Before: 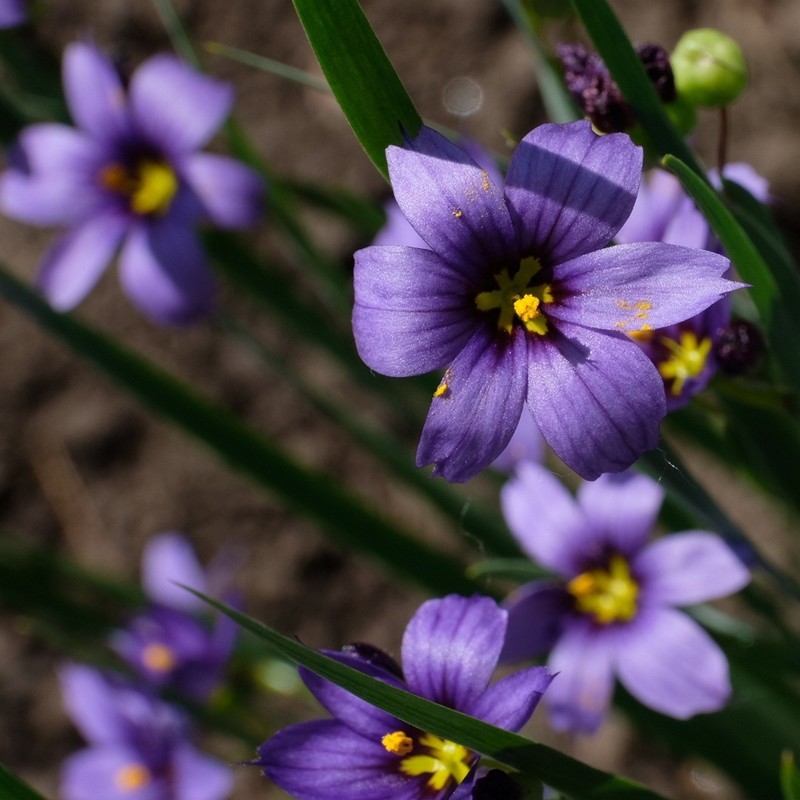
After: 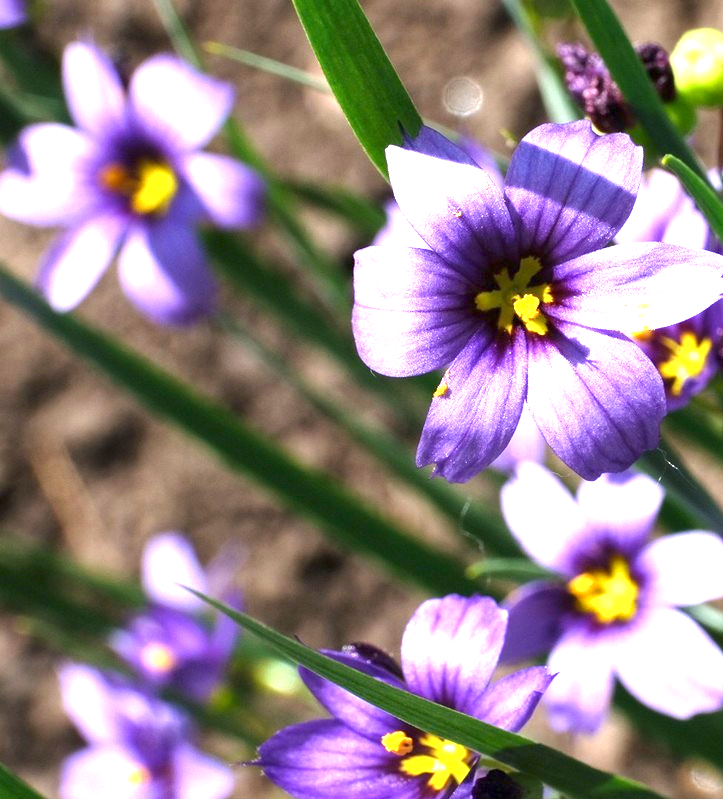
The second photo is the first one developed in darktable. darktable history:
shadows and highlights: shadows 53, soften with gaussian
exposure: exposure 2.207 EV, compensate highlight preservation false
color correction: saturation 0.99
crop: right 9.509%, bottom 0.031%
